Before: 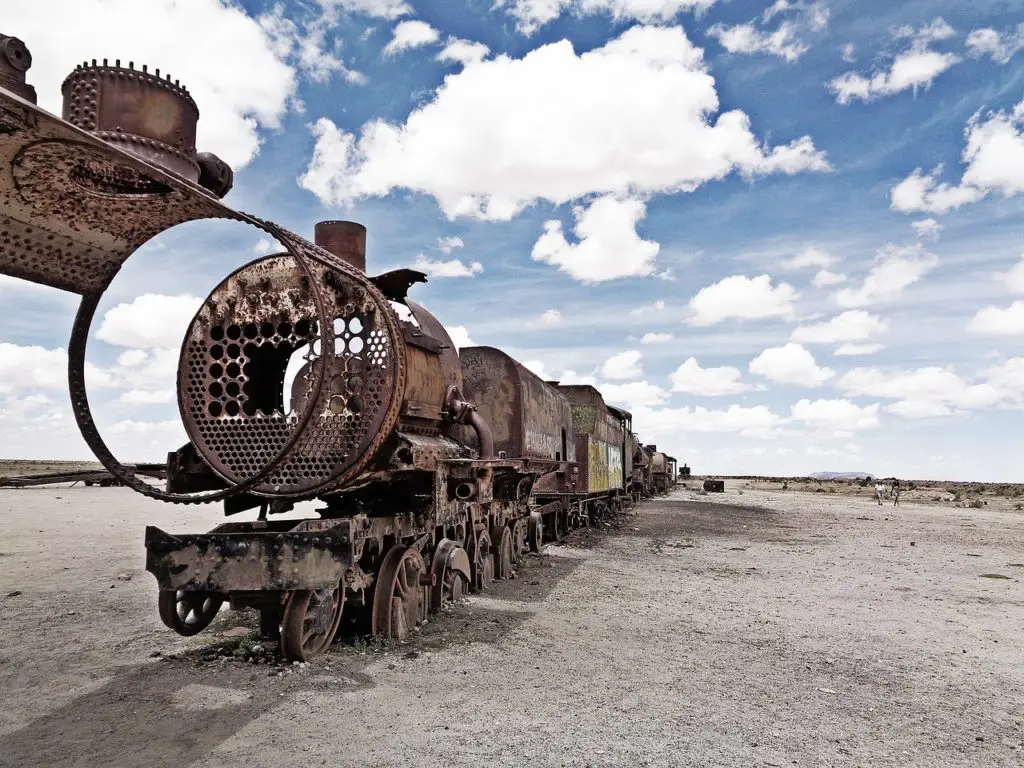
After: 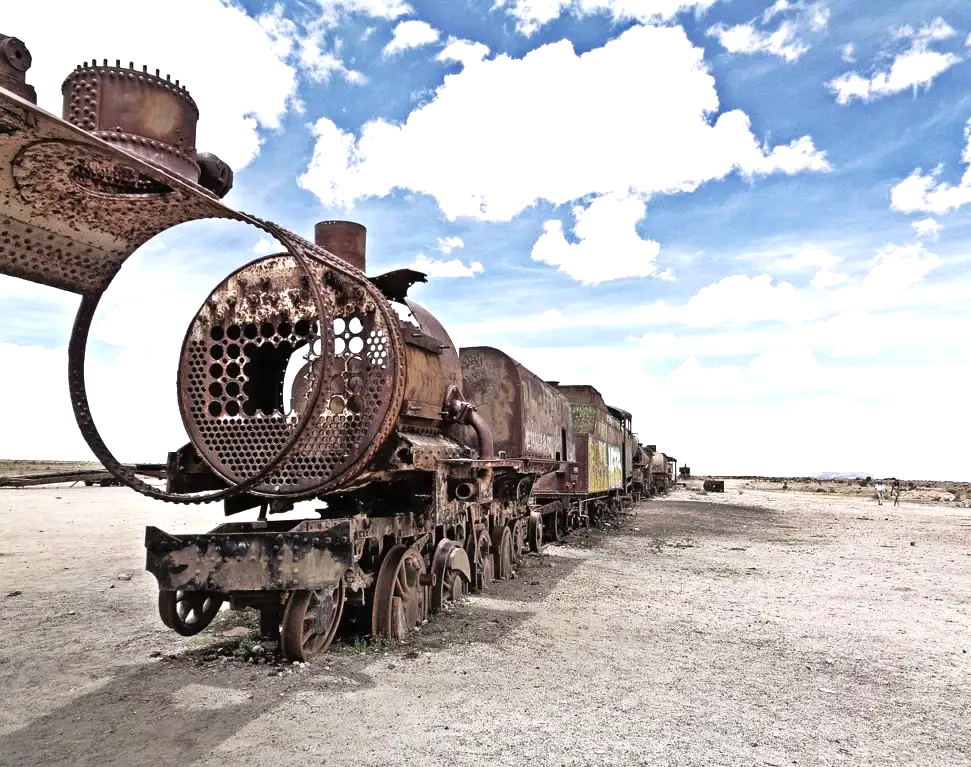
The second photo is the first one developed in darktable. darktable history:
crop and rotate: right 5.167%
exposure: black level correction 0, exposure 0.7 EV, compensate exposure bias true, compensate highlight preservation false
